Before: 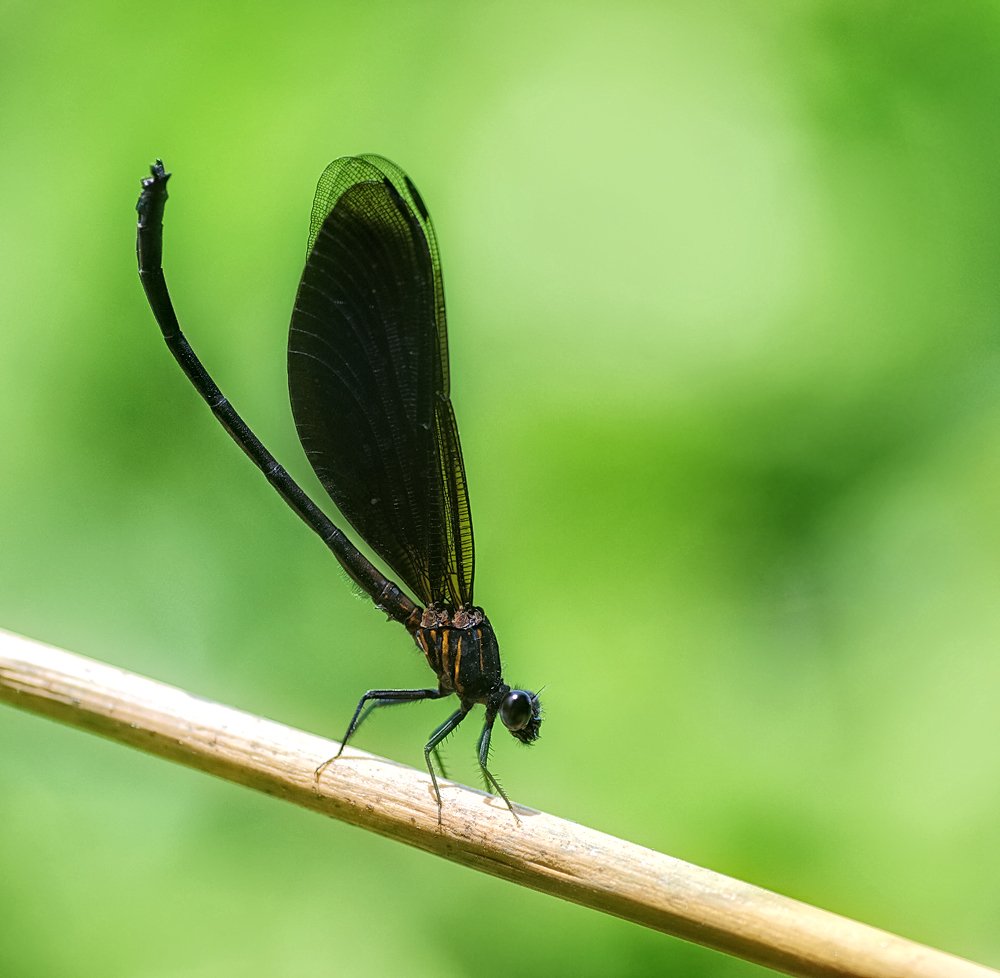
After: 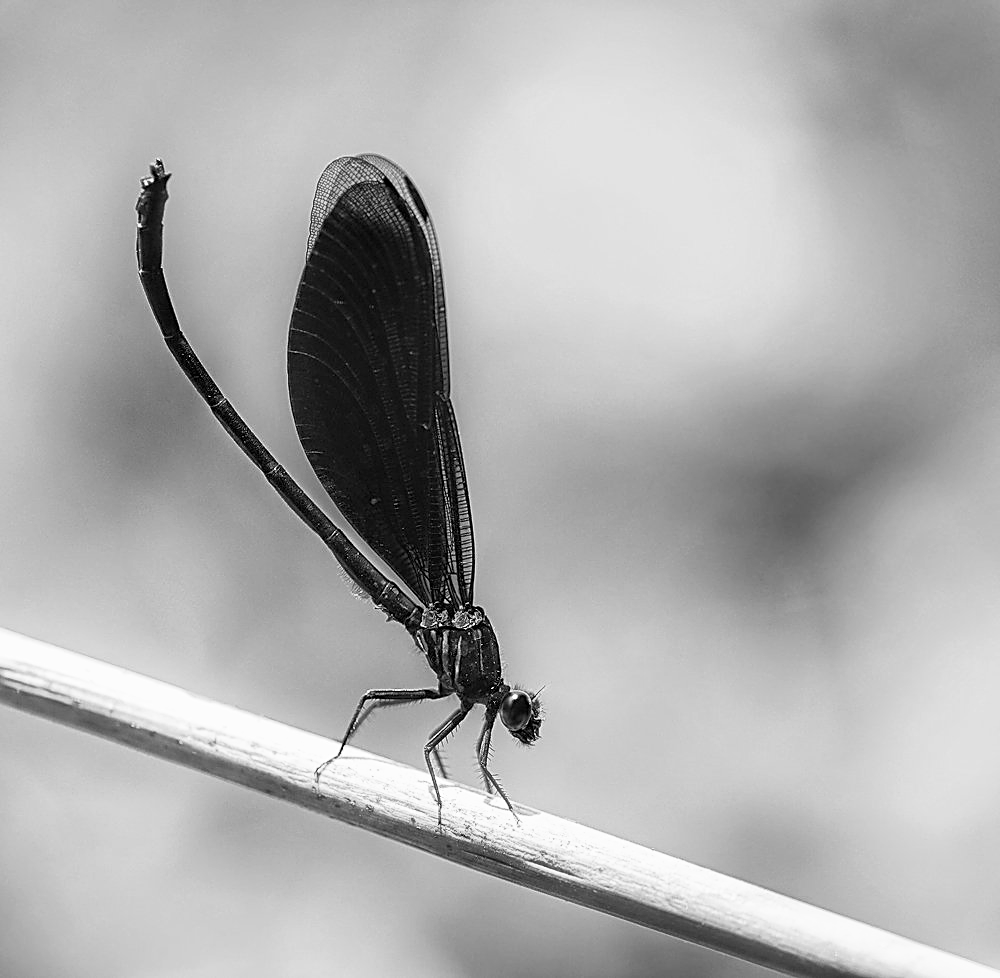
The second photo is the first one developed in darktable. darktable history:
color calibration: output gray [0.23, 0.37, 0.4, 0], gray › normalize channels true, illuminant same as pipeline (D50), adaptation XYZ, x 0.346, y 0.359, gamut compression 0
base curve: curves: ch0 [(0, 0) (0.557, 0.834) (1, 1)]
sharpen: on, module defaults
